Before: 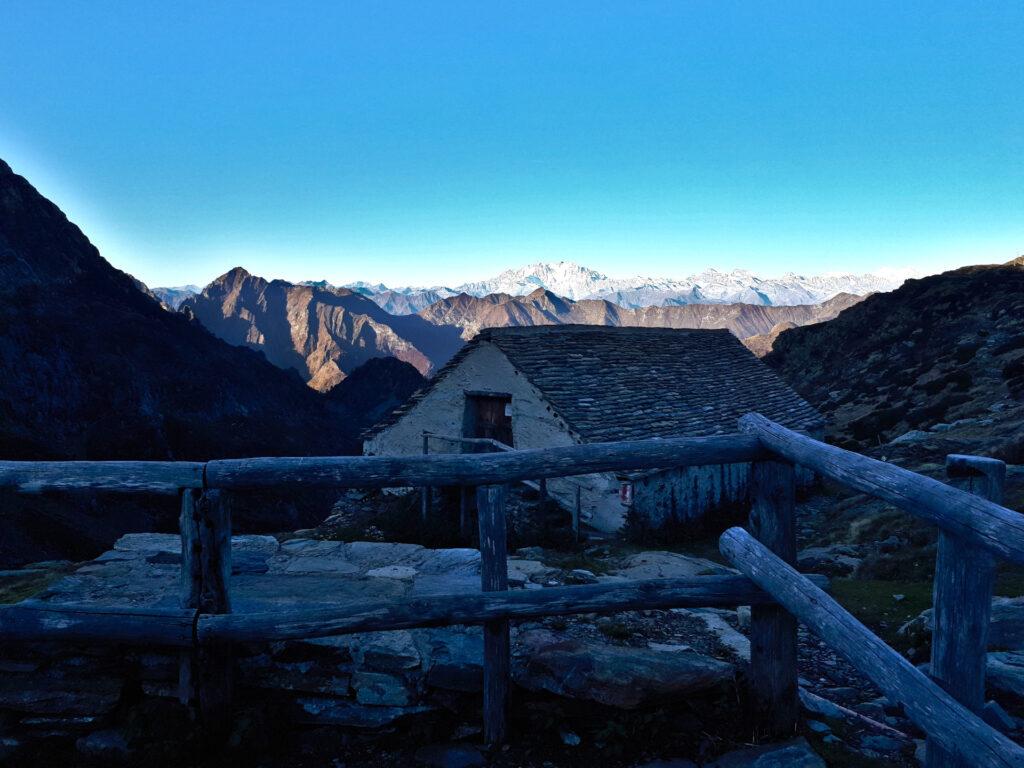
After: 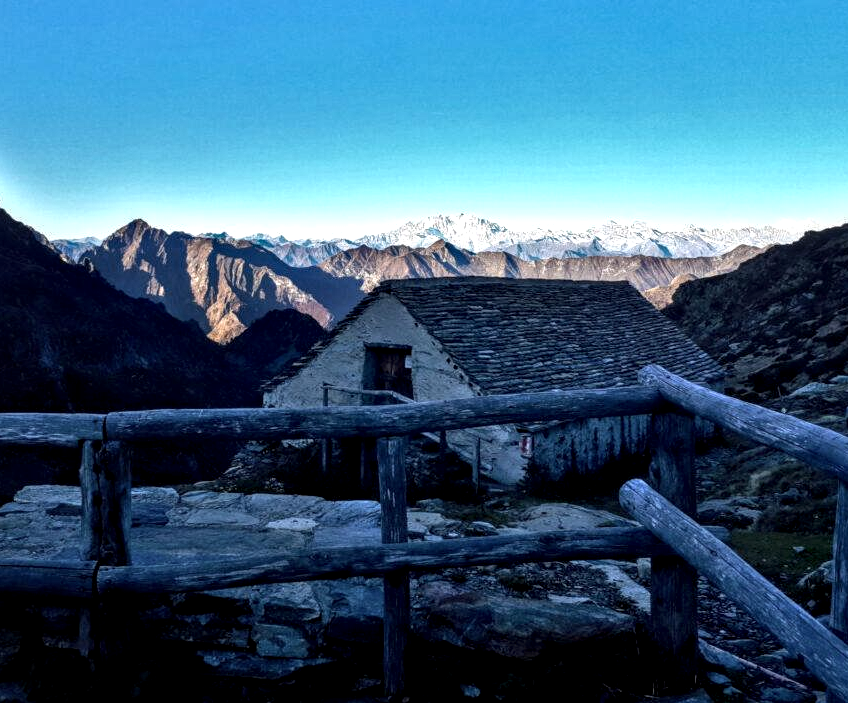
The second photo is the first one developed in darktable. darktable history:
crop: left 9.807%, top 6.259%, right 7.334%, bottom 2.177%
local contrast: highlights 79%, shadows 56%, detail 175%, midtone range 0.428
